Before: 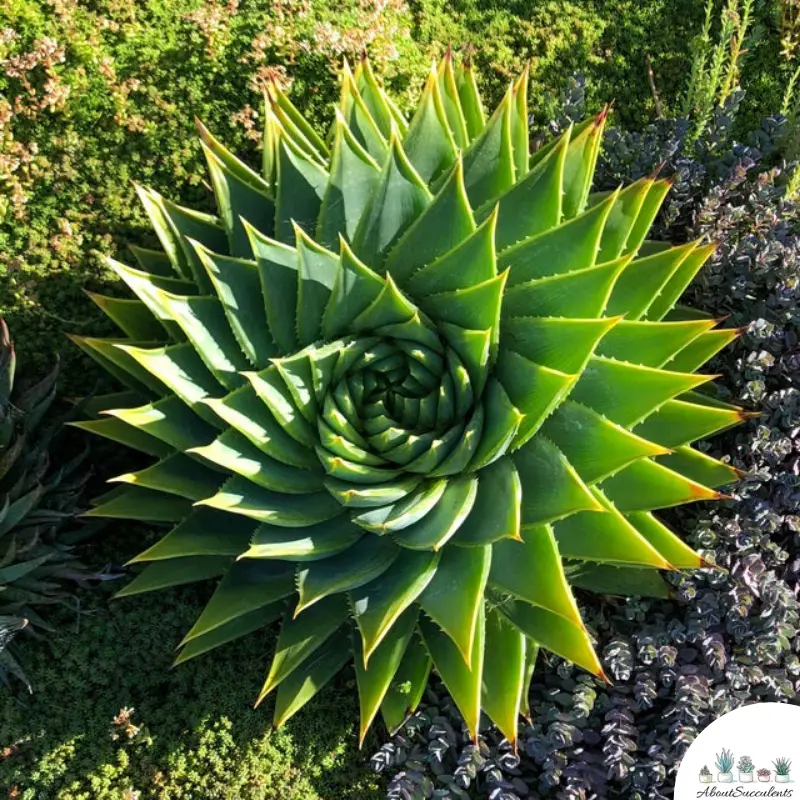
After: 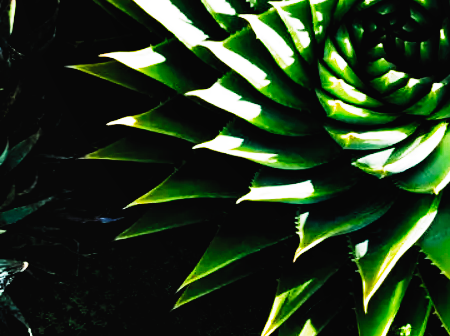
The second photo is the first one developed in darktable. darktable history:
crop: top 44.691%, right 43.705%, bottom 13.215%
filmic rgb: black relative exposure -3.46 EV, white relative exposure 2.25 EV, hardness 3.41, add noise in highlights 0, preserve chrominance no, color science v3 (2019), use custom middle-gray values true, contrast in highlights soft
tone curve: curves: ch0 [(0, 0.013) (0.198, 0.175) (0.512, 0.582) (0.625, 0.754) (0.81, 0.934) (1, 1)], preserve colors none
shadows and highlights: radius 108.26, shadows 44.47, highlights -67.72, low approximation 0.01, soften with gaussian
